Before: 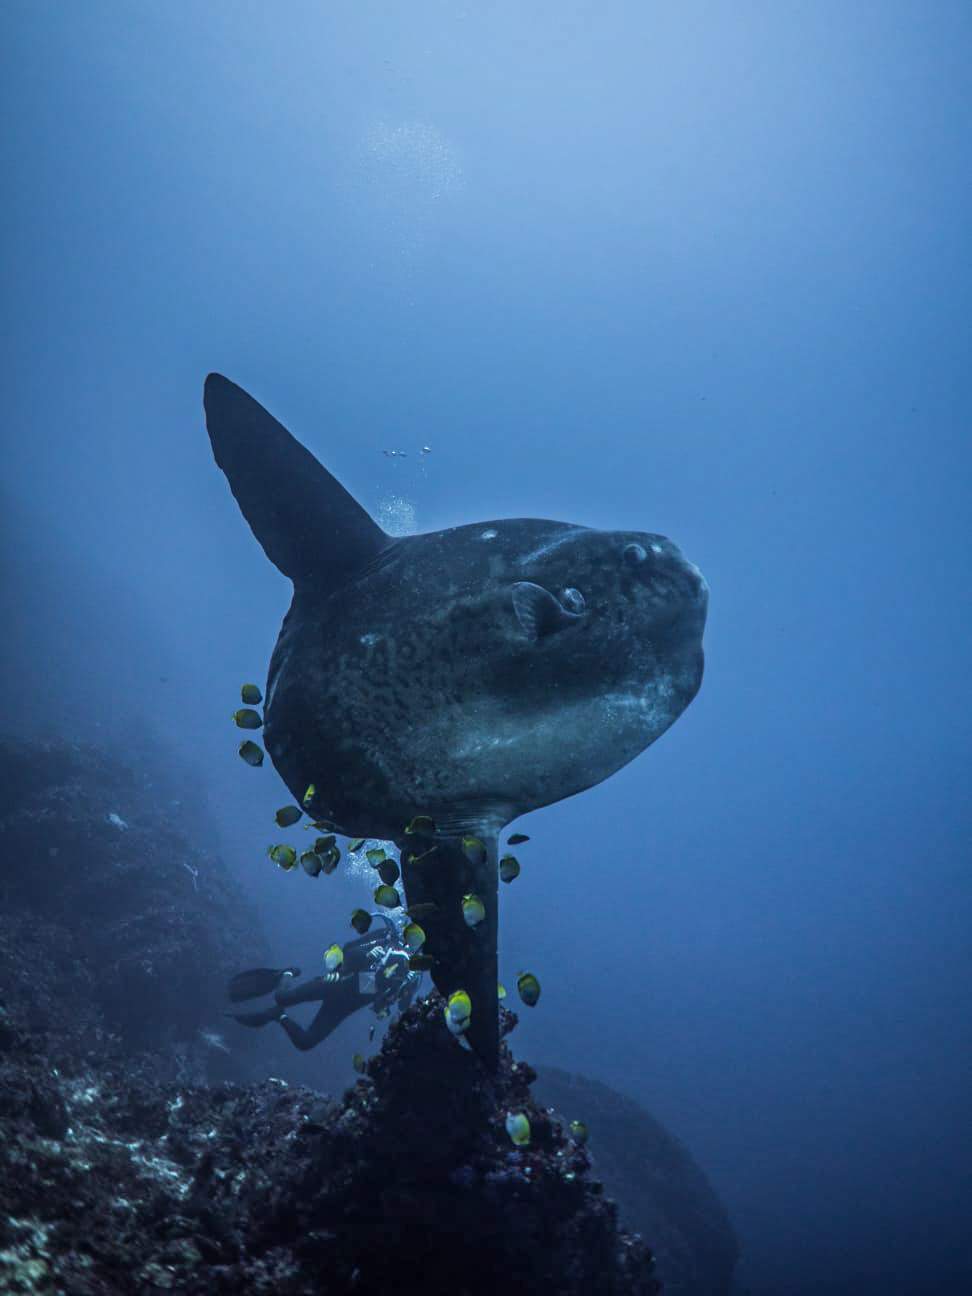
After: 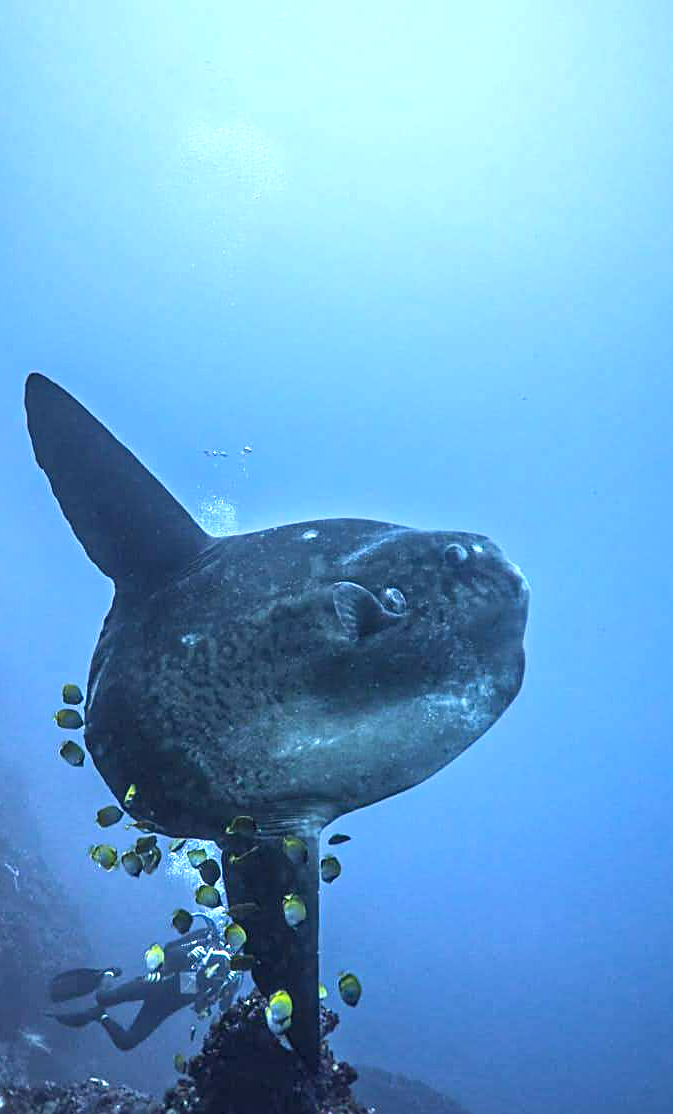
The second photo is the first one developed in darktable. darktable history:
exposure: exposure 1.15 EV, compensate highlight preservation false
sharpen: on, module defaults
crop: left 18.479%, right 12.2%, bottom 13.971%
